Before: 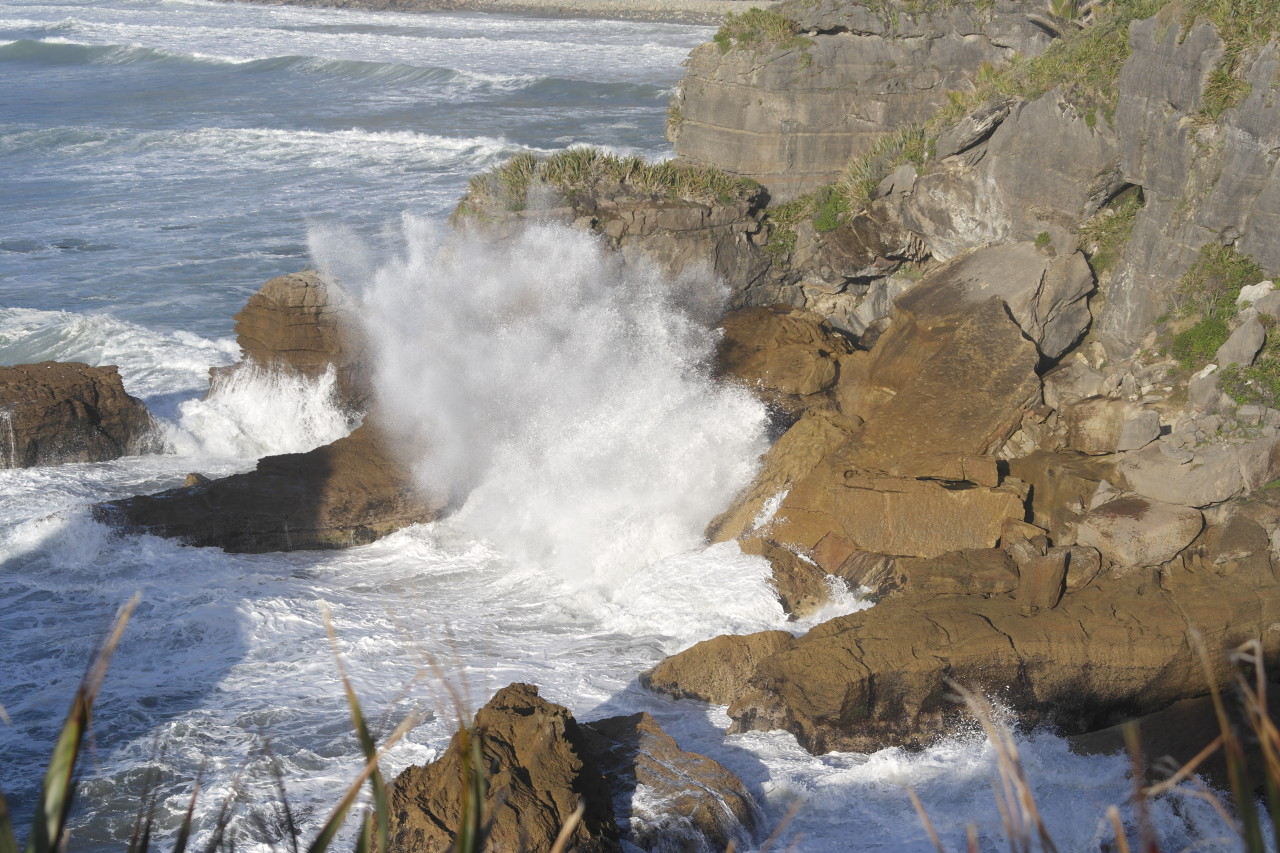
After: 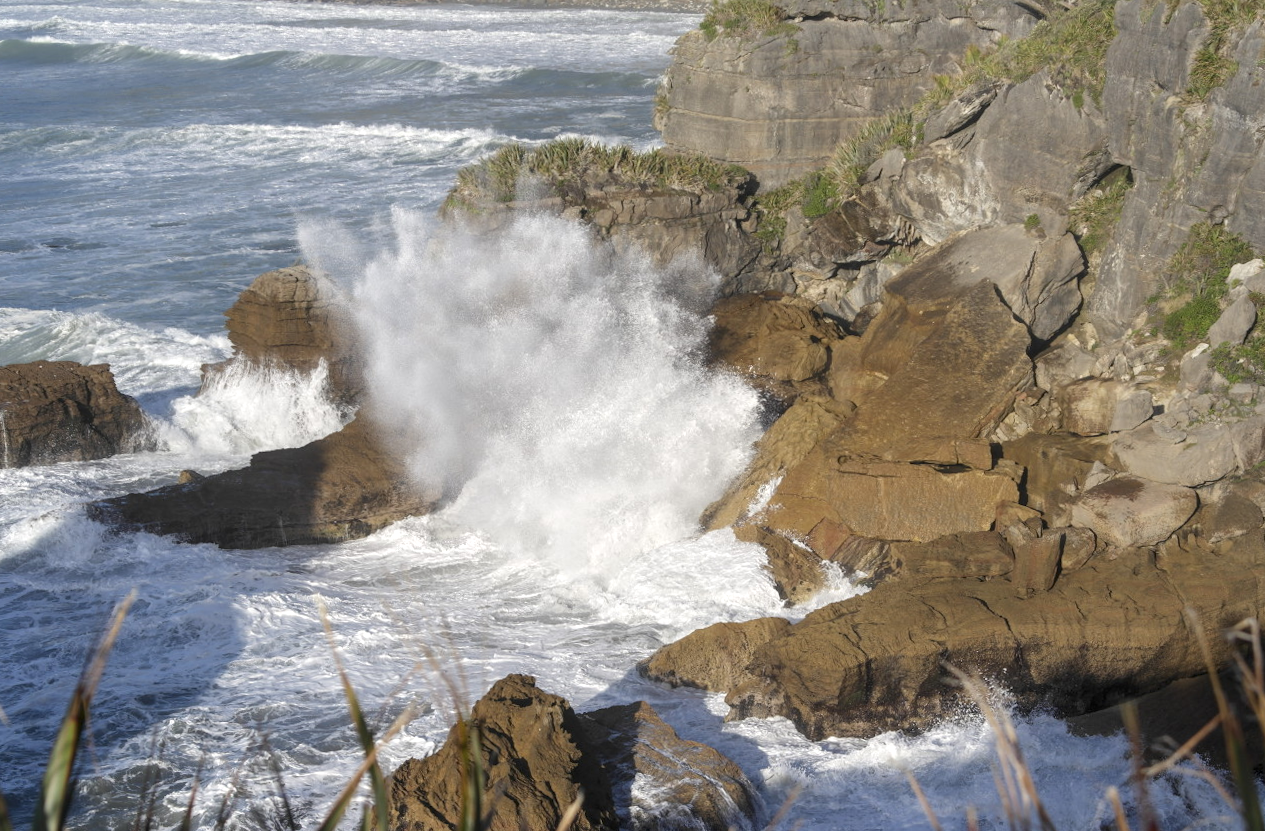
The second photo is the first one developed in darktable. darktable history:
local contrast: on, module defaults
rotate and perspective: rotation -1°, crop left 0.011, crop right 0.989, crop top 0.025, crop bottom 0.975
